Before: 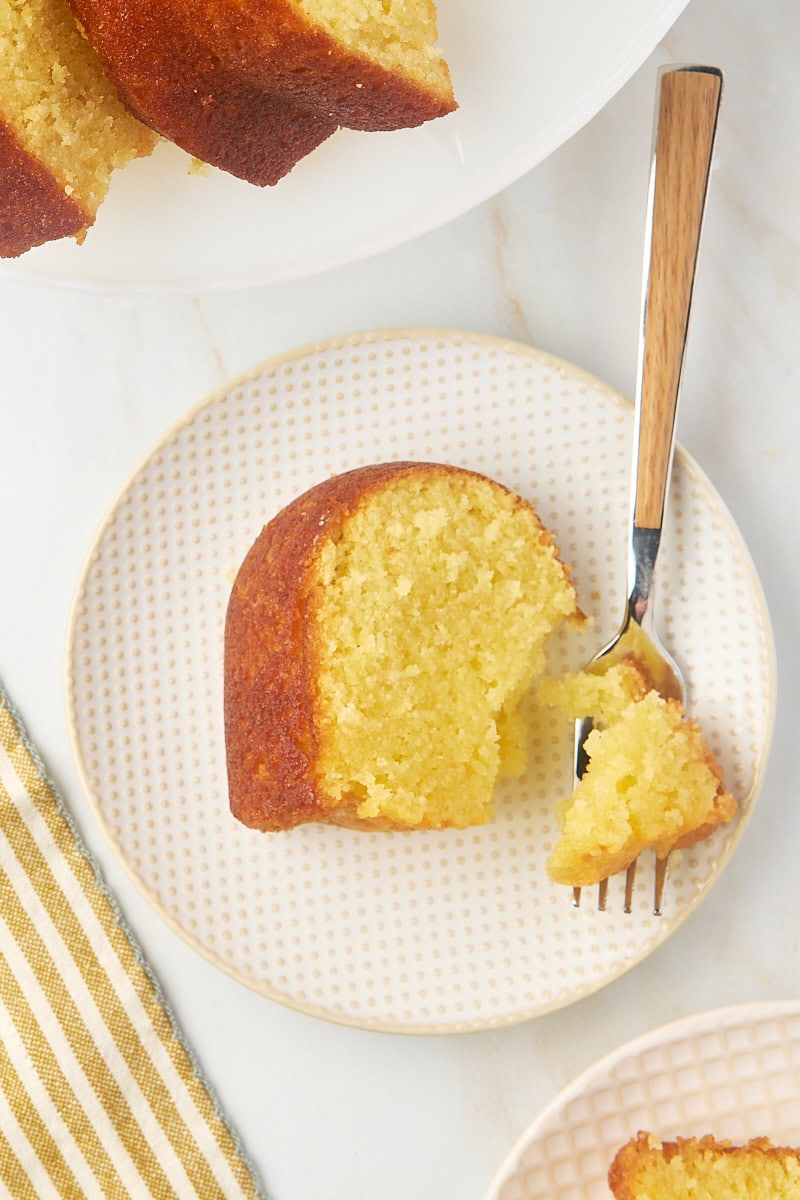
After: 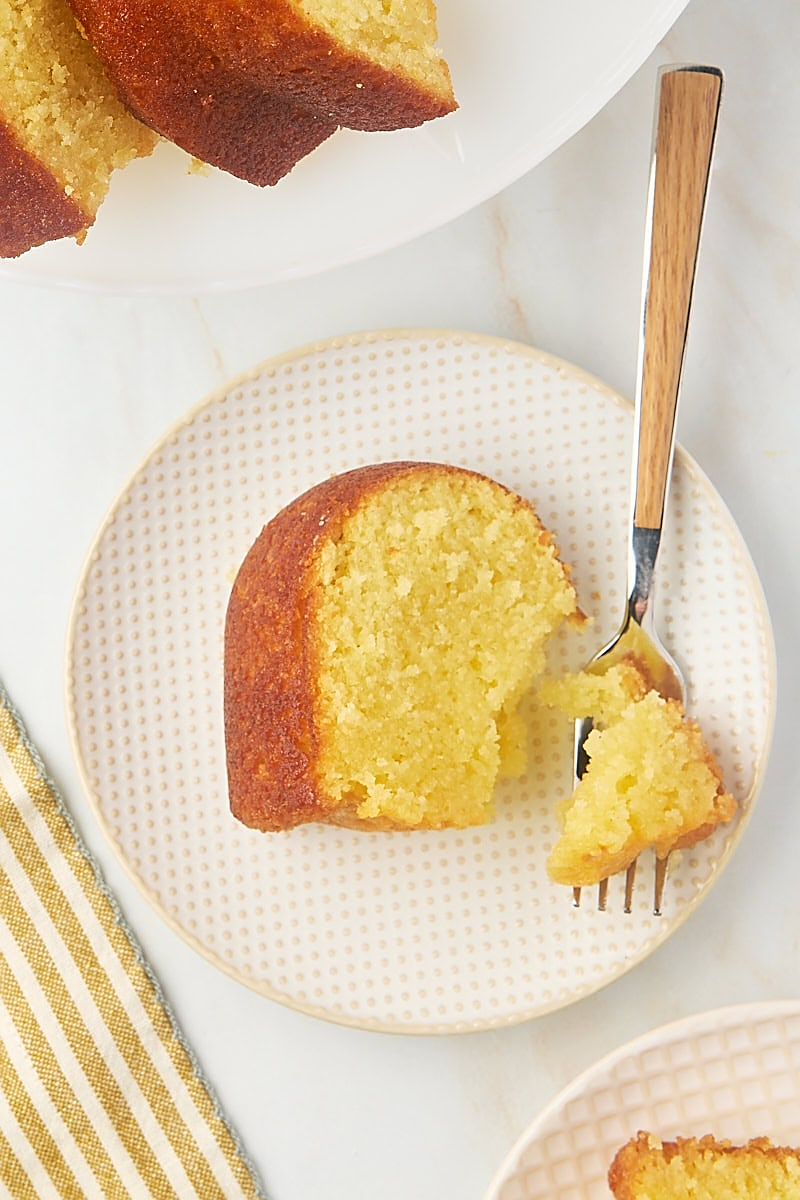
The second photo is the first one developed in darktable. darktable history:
sharpen: on, module defaults
local contrast: mode bilateral grid, contrast 100, coarseness 100, detail 89%, midtone range 0.2
